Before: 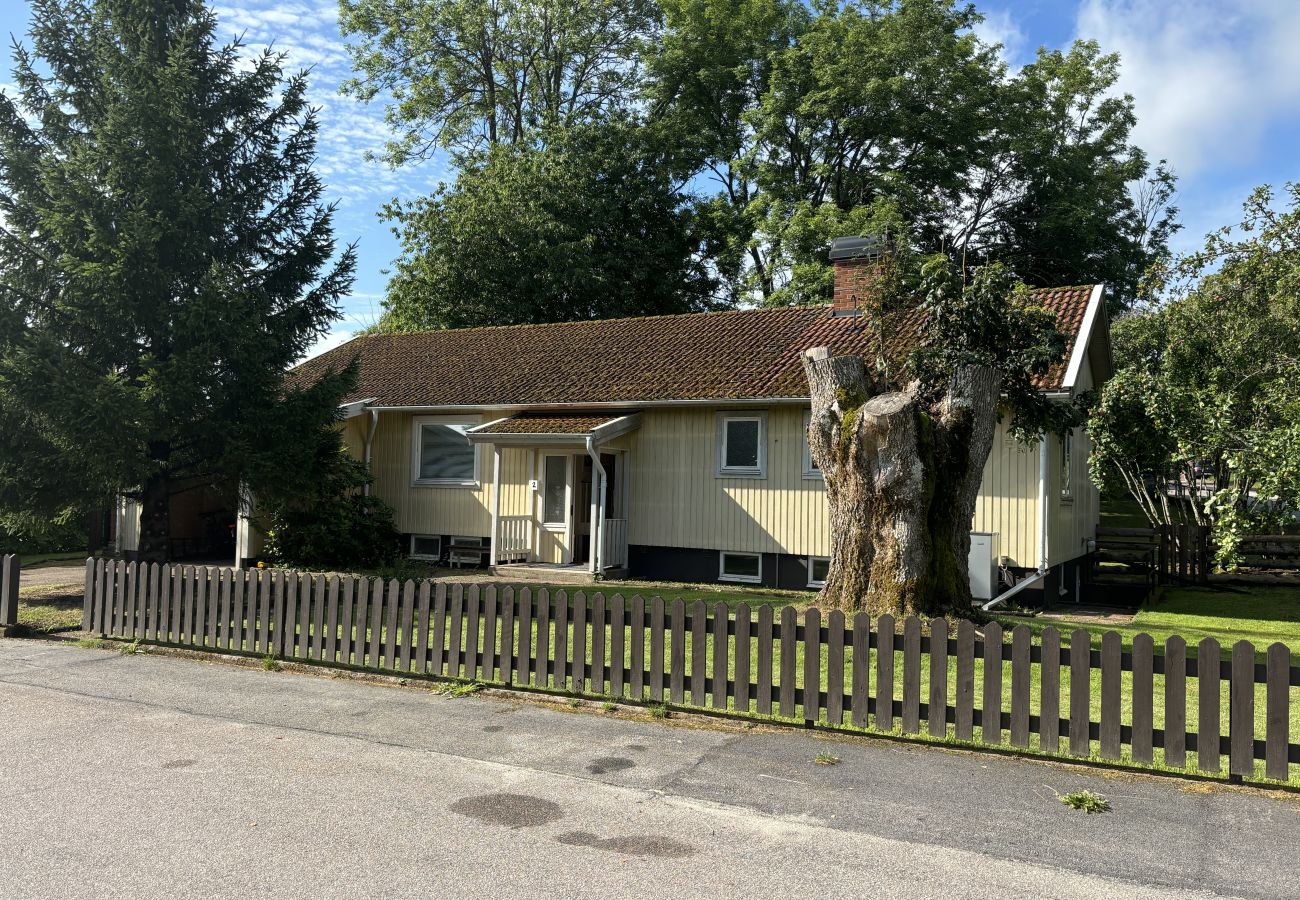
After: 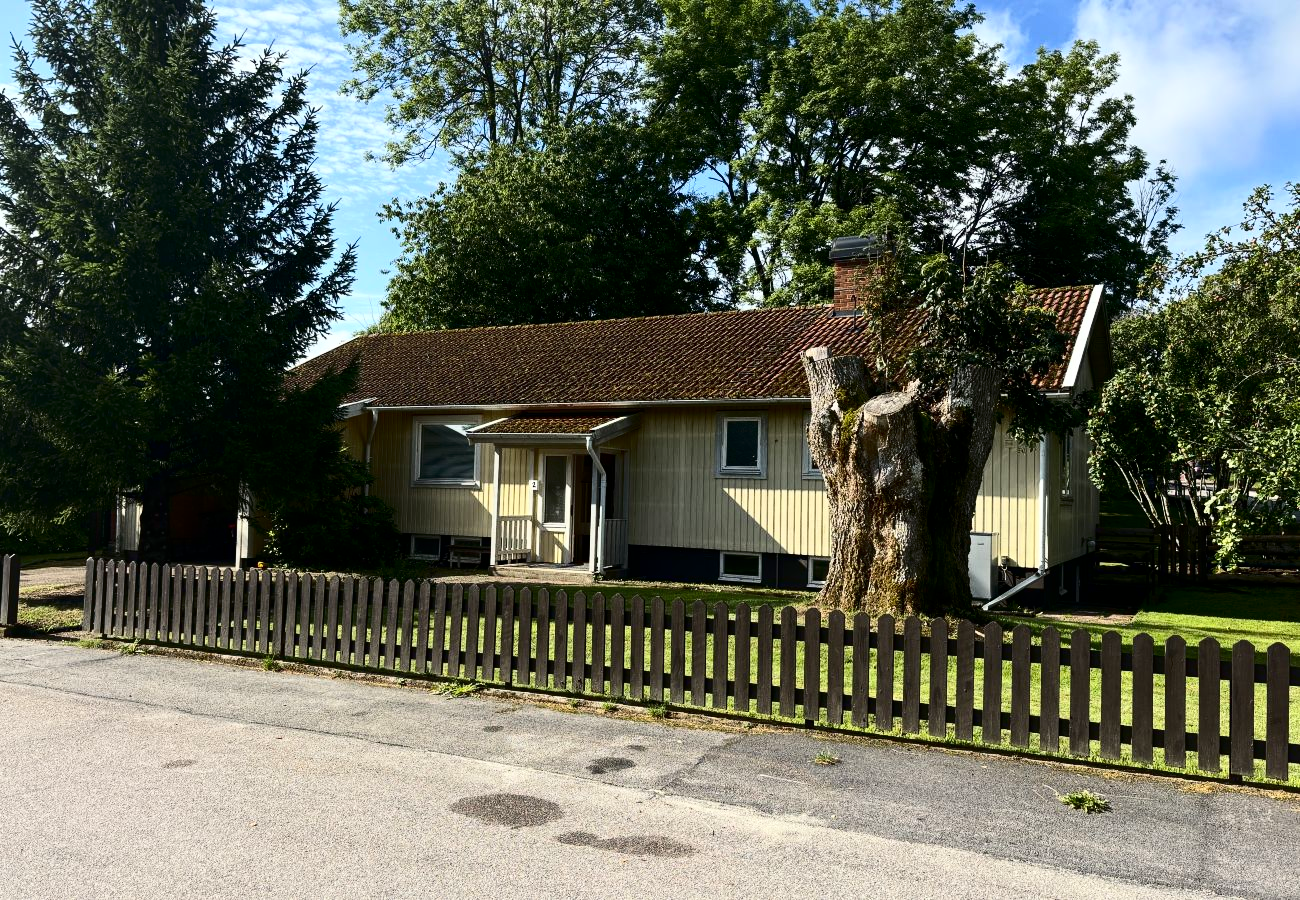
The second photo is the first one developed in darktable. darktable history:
contrast brightness saturation: contrast 0.304, brightness -0.067, saturation 0.168
